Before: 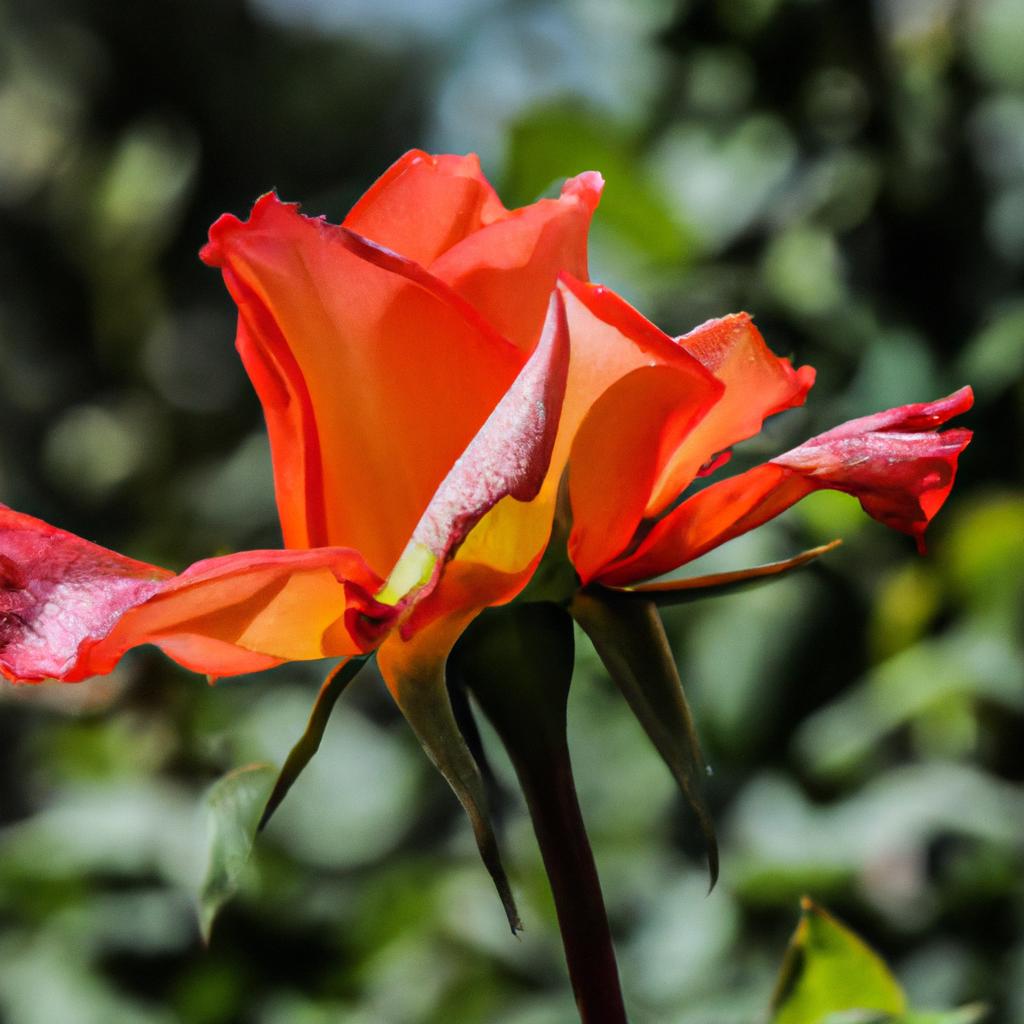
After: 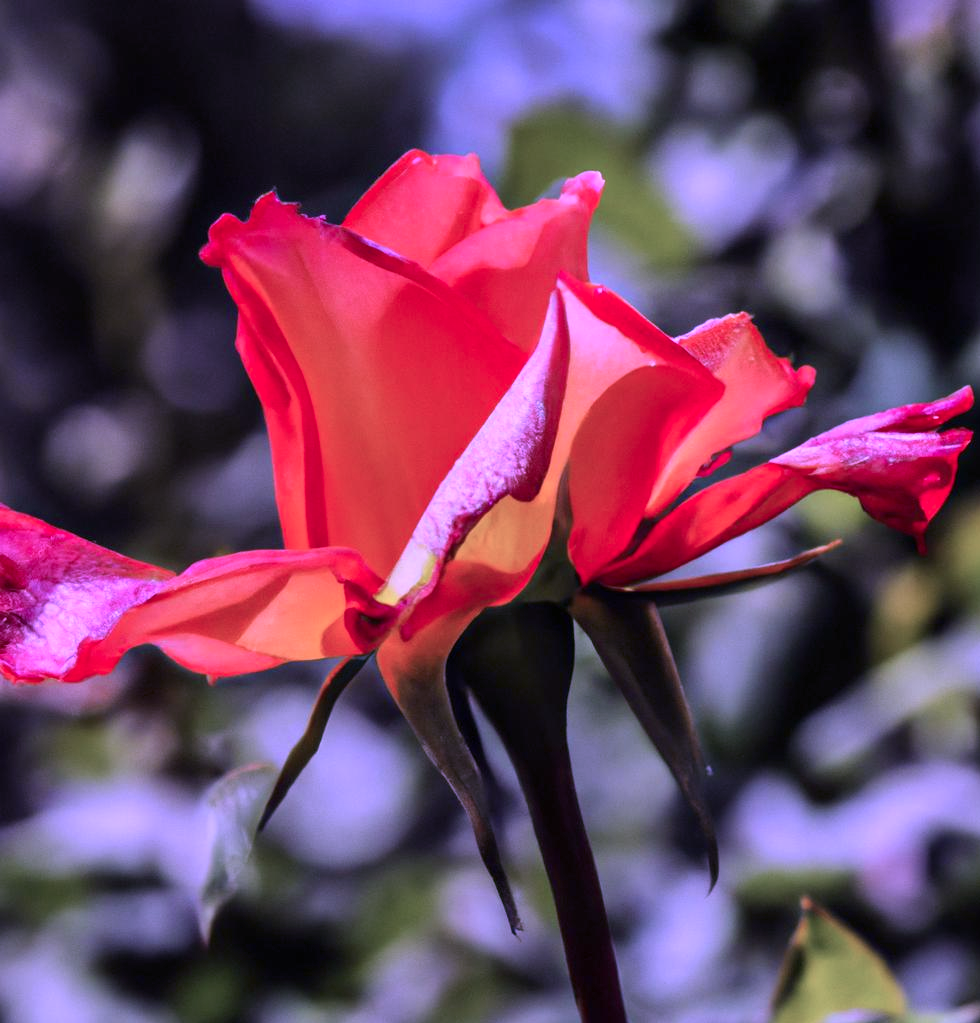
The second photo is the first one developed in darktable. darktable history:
crop: right 4.215%, bottom 0.044%
color calibration: illuminant custom, x 0.38, y 0.48, temperature 4448.75 K
